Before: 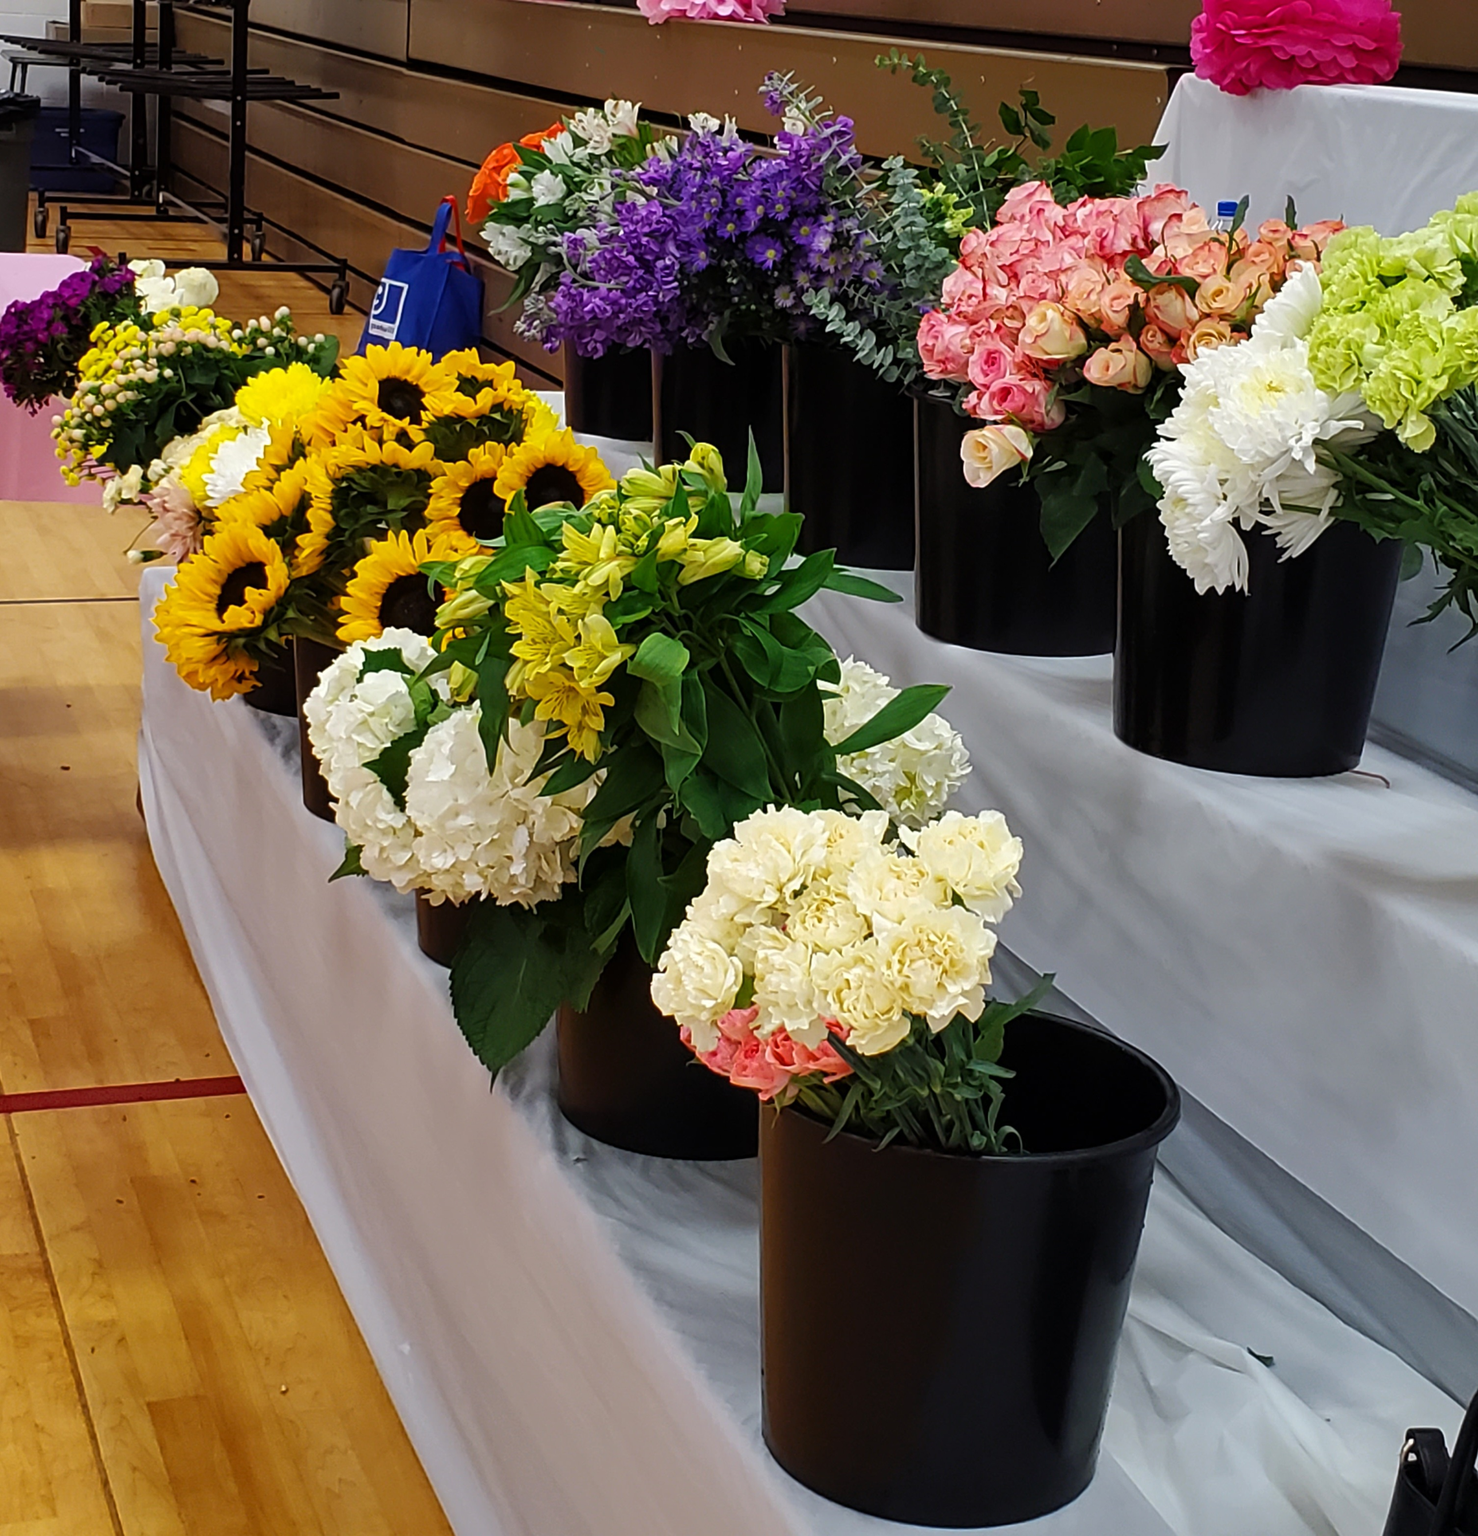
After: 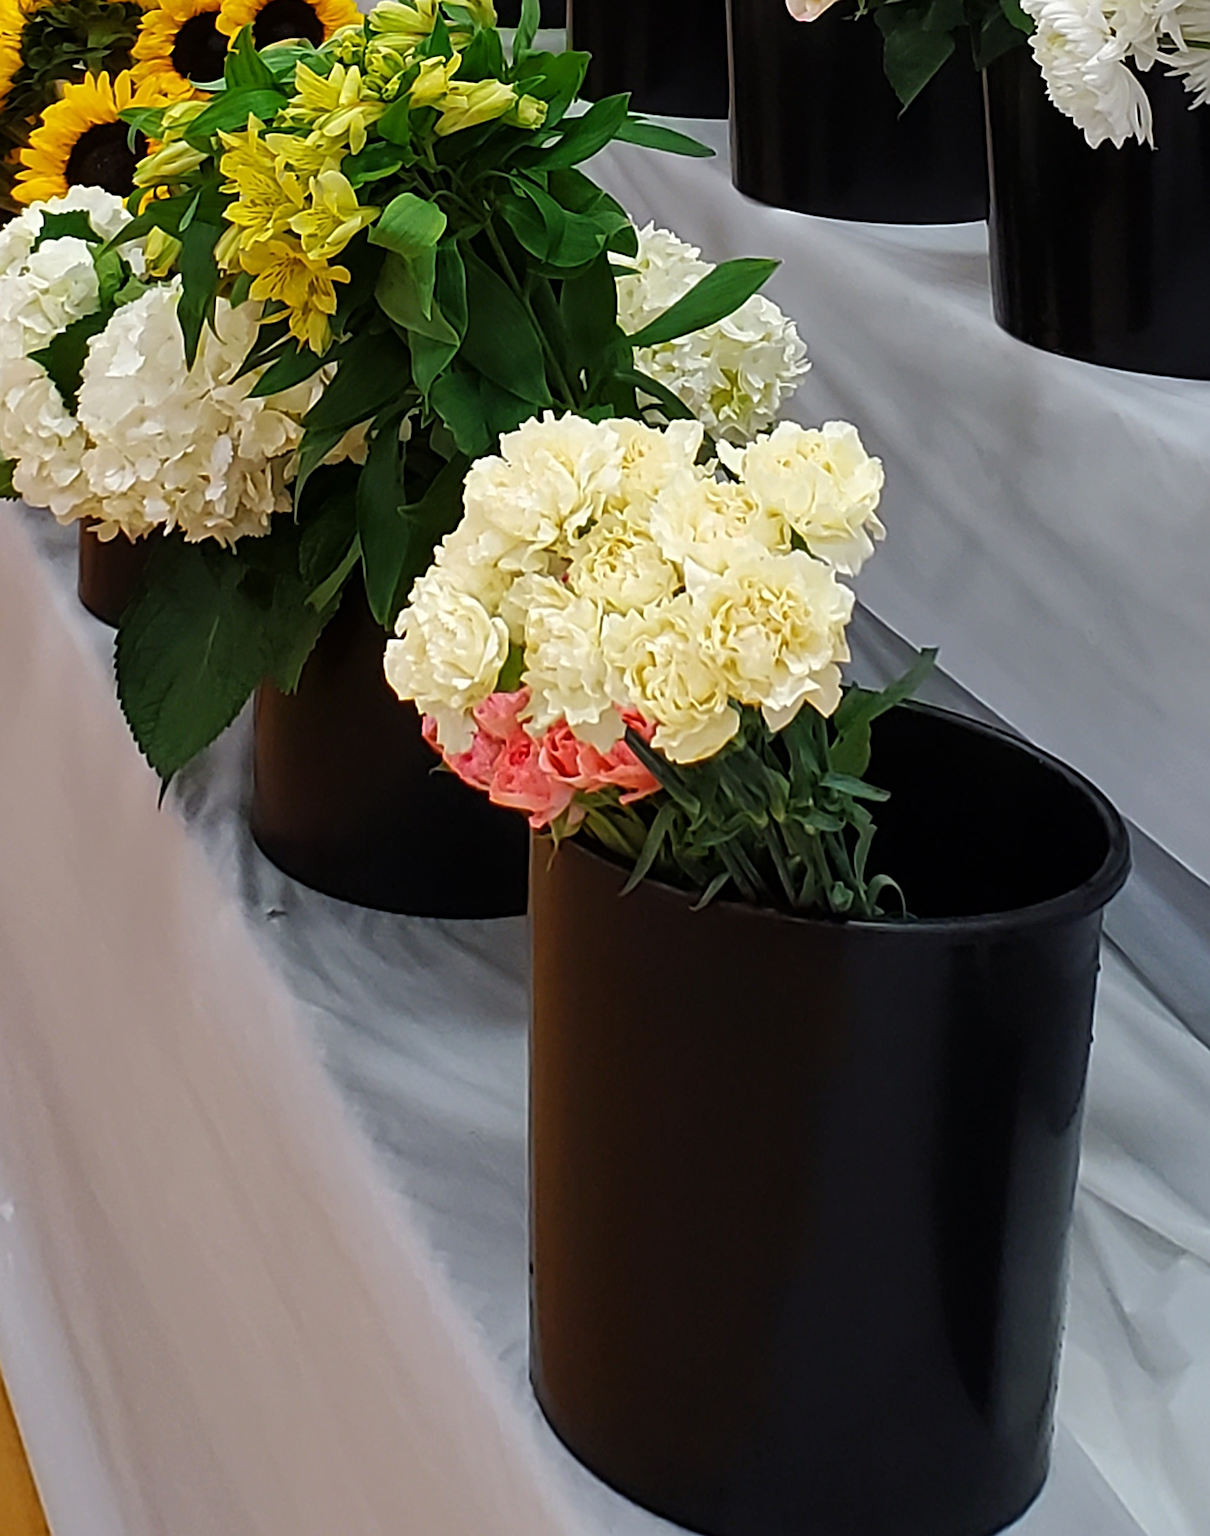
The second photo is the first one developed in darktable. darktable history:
rotate and perspective: rotation 0.72°, lens shift (vertical) -0.352, lens shift (horizontal) -0.051, crop left 0.152, crop right 0.859, crop top 0.019, crop bottom 0.964
sharpen: on, module defaults
crop: left 16.871%, top 22.857%, right 9.116%
